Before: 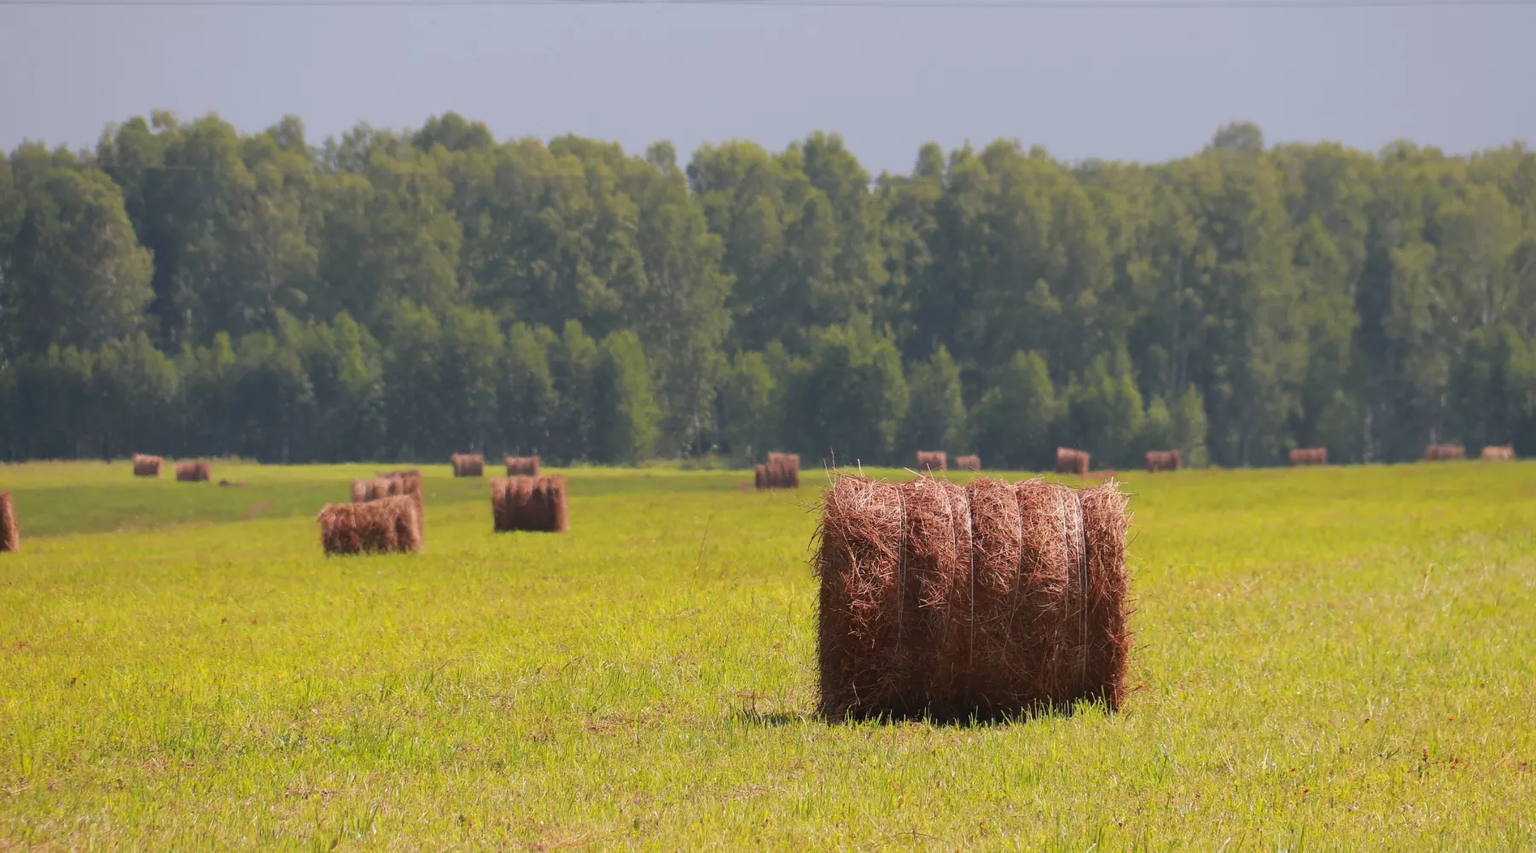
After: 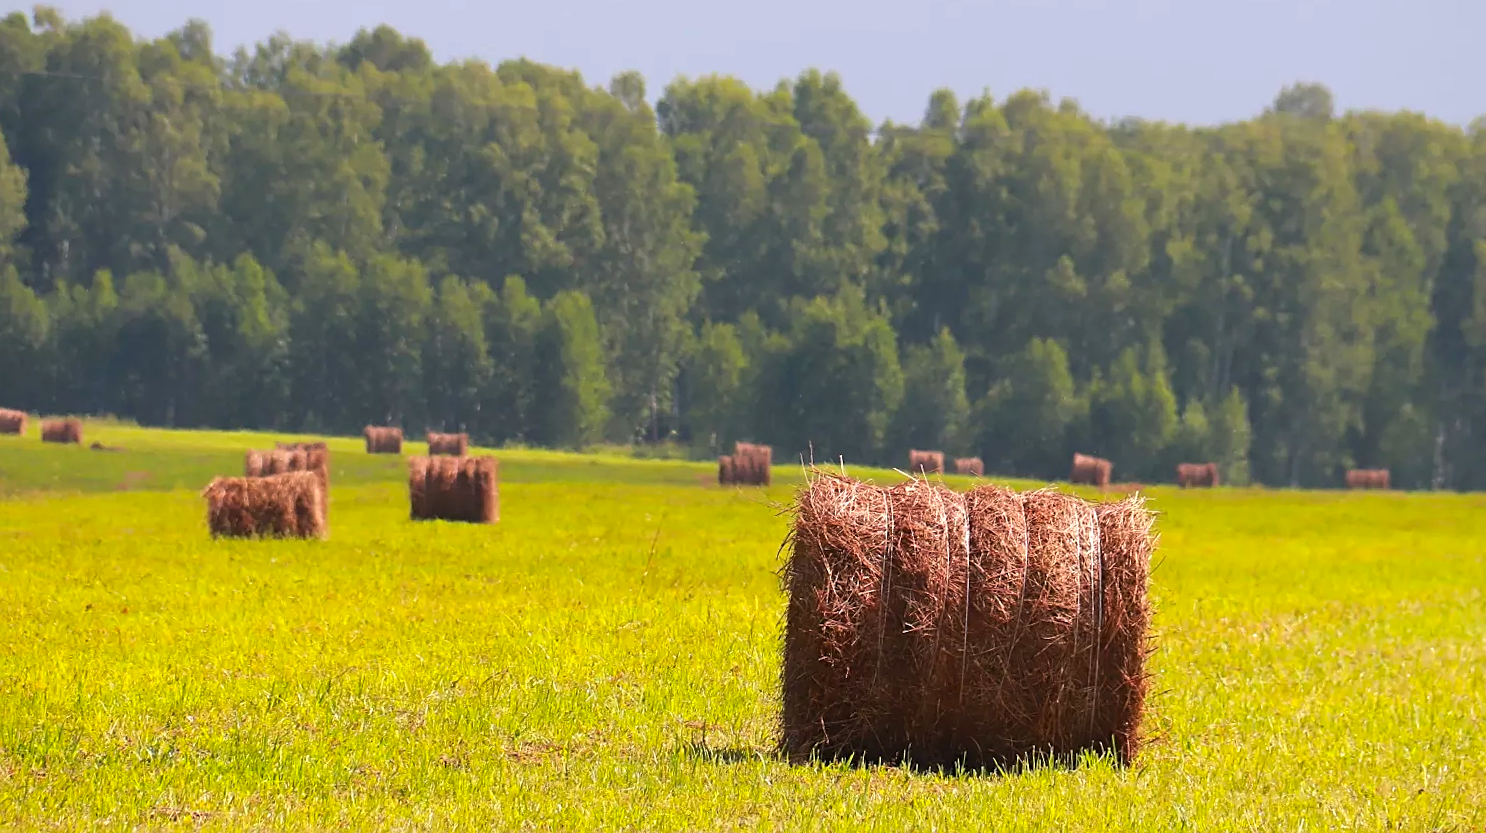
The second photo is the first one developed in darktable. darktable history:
color balance rgb: linear chroma grading › global chroma 8.936%, perceptual saturation grading › global saturation 0.676%, perceptual brilliance grading › highlights 9.217%, perceptual brilliance grading › shadows -4.938%, global vibrance 20%
crop and rotate: angle -2.86°, left 5.435%, top 5.168%, right 4.666%, bottom 4.111%
levels: levels [0, 0.476, 0.951]
sharpen: on, module defaults
